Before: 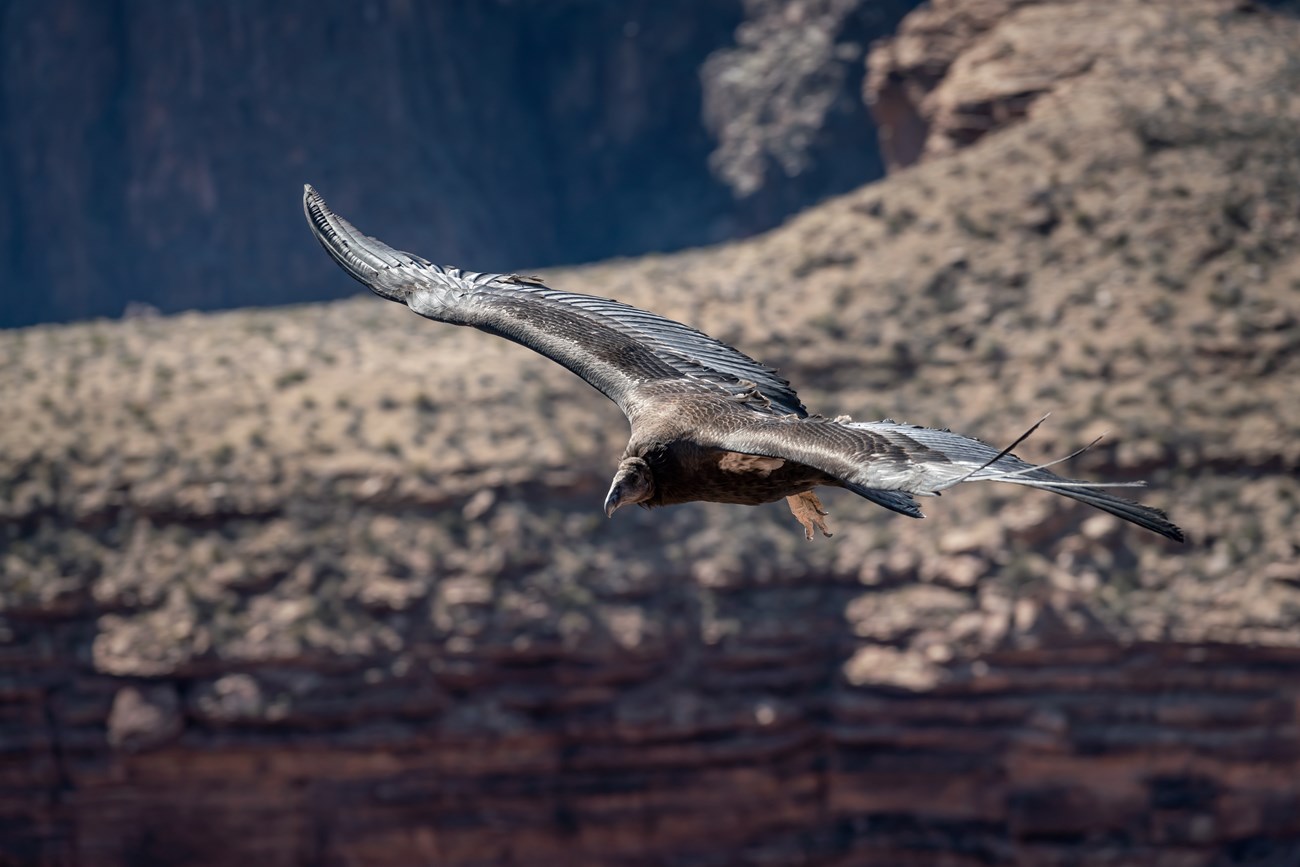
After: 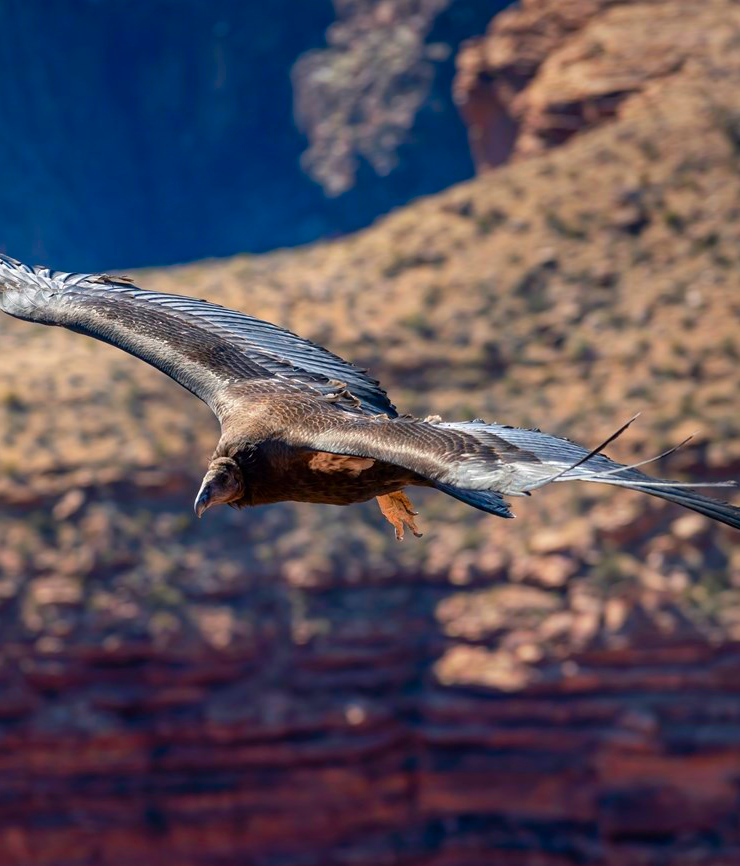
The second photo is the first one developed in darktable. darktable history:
color correction: highlights b* -0.031, saturation 2.11
crop: left 31.596%, top 0.022%, right 11.43%
